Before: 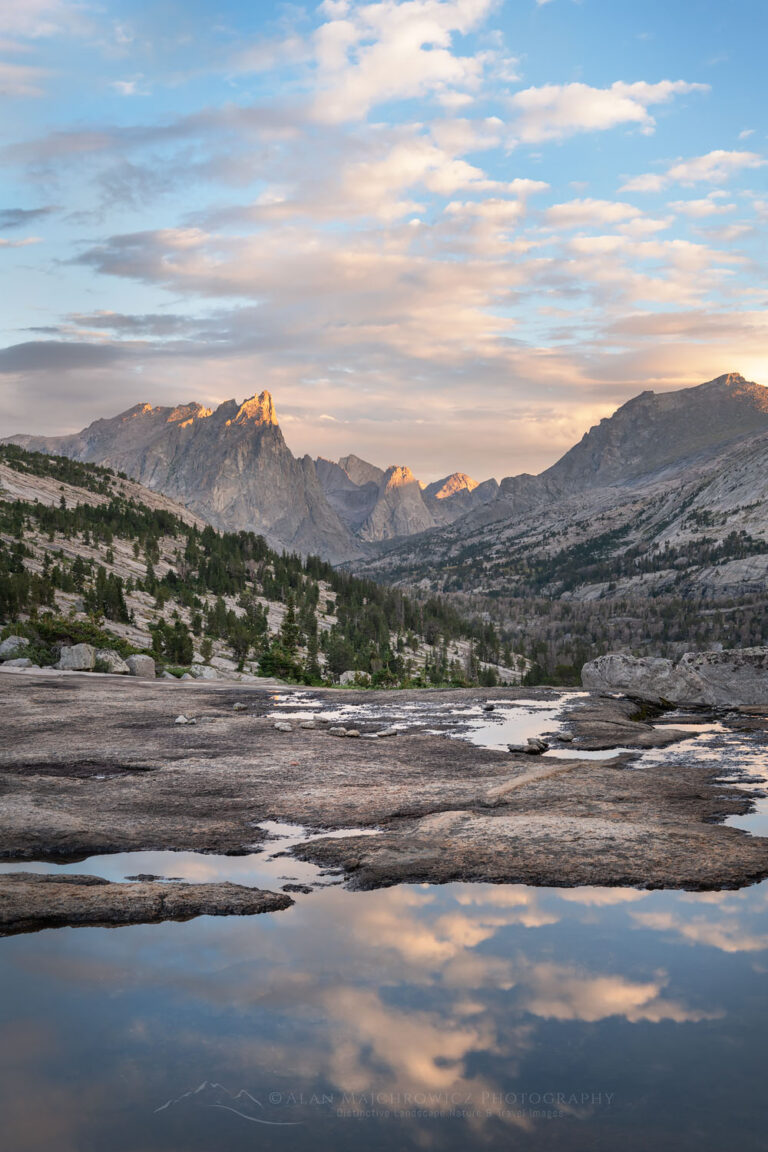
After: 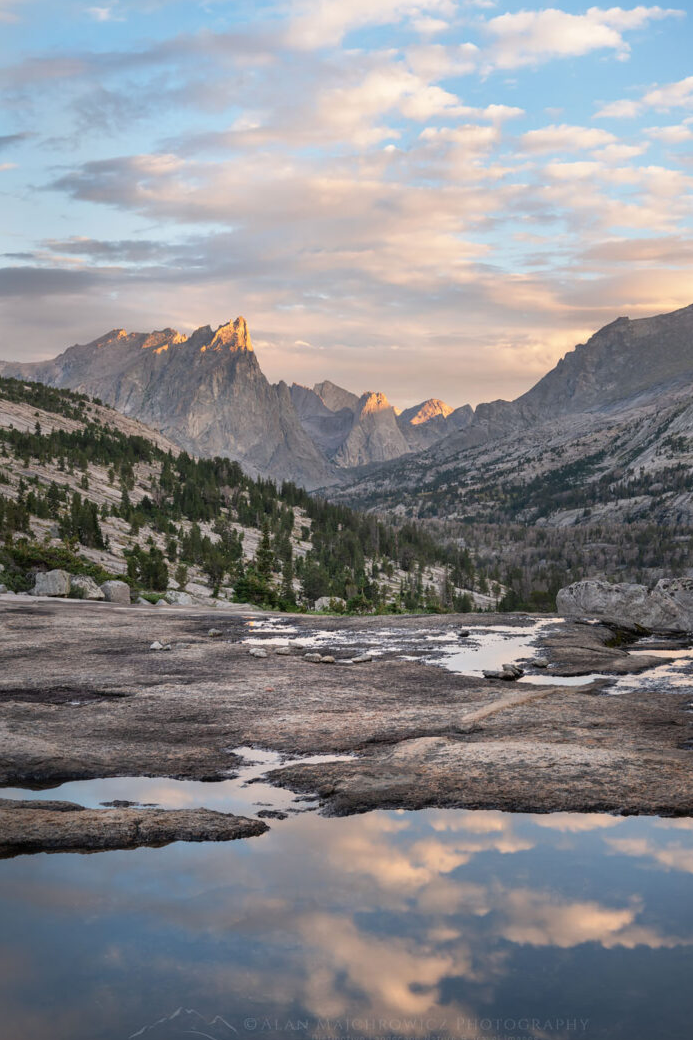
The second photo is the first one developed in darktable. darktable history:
crop: left 3.33%, top 6.436%, right 6.432%, bottom 3.281%
